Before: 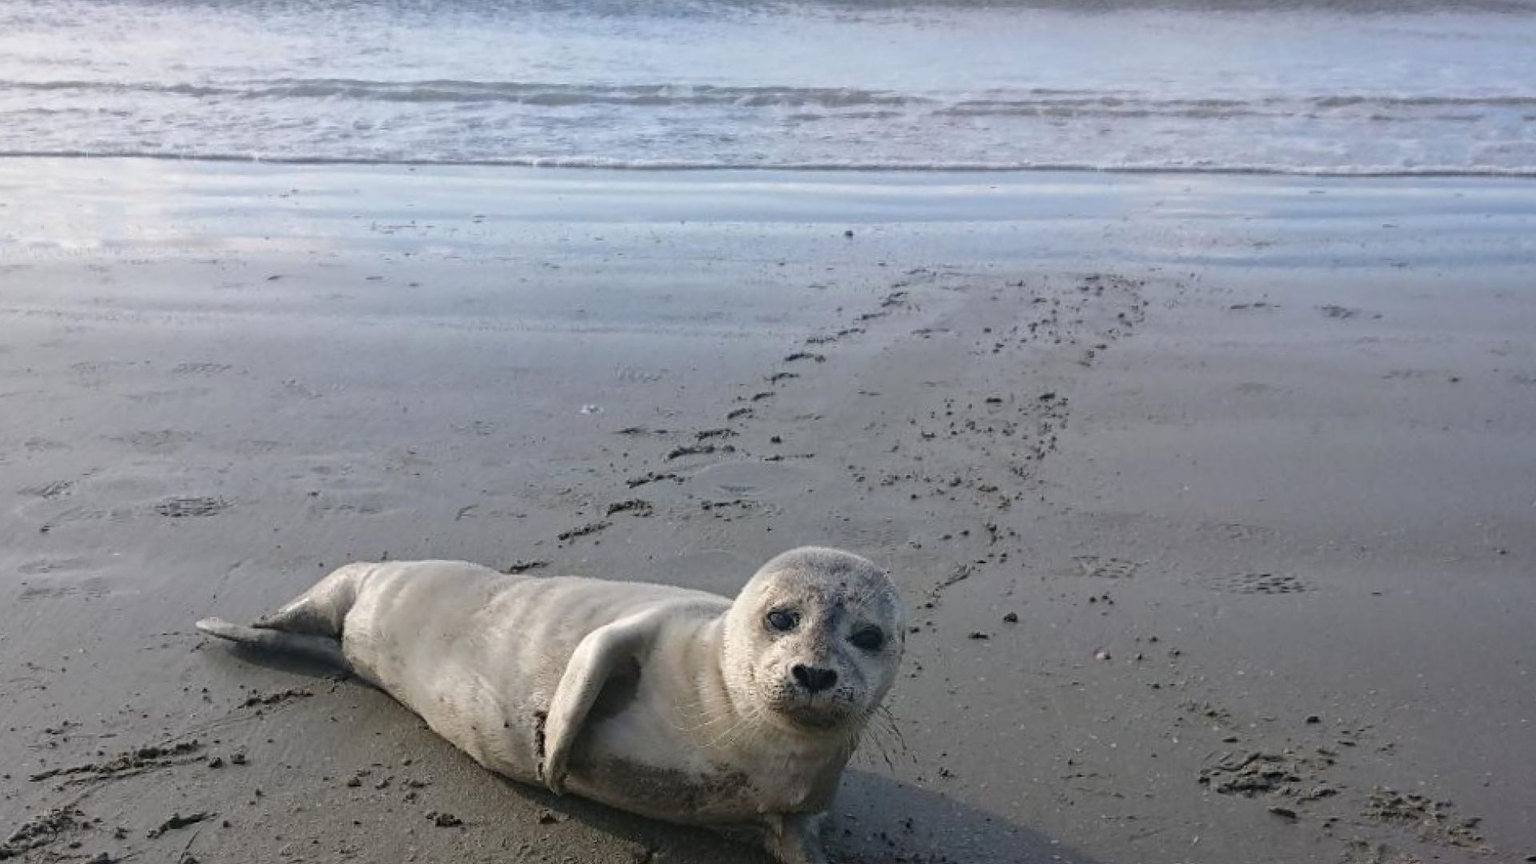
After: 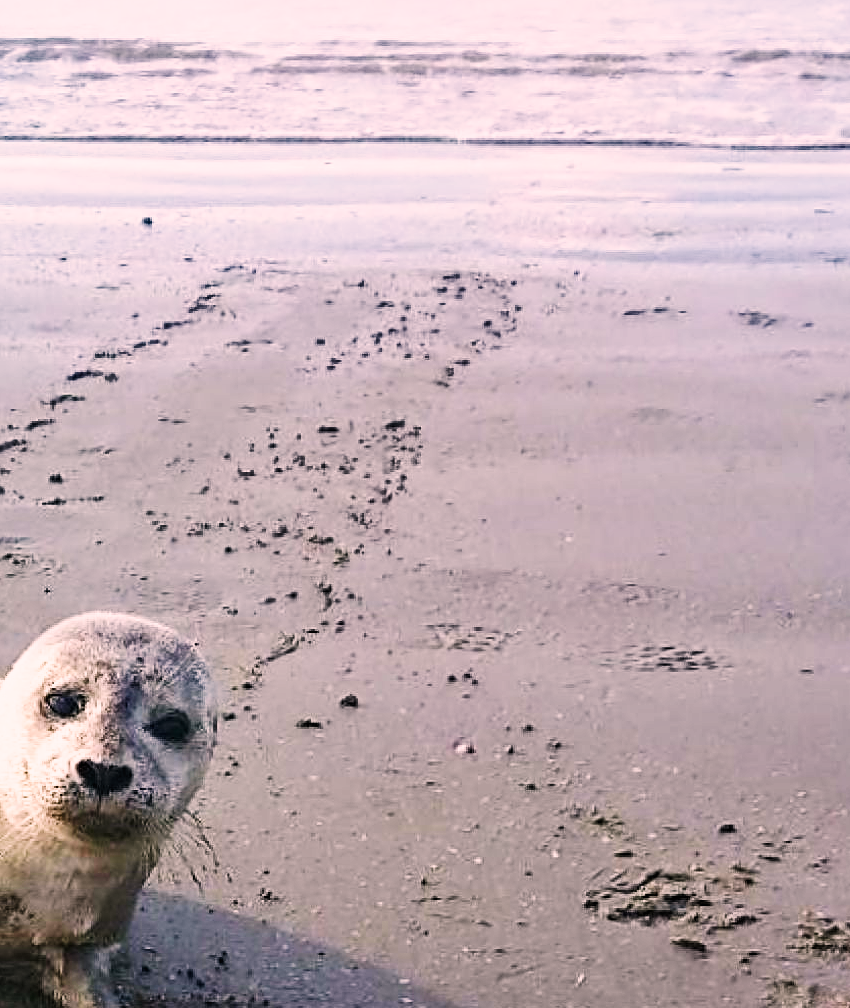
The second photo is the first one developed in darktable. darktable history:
sharpen: on, module defaults
shadows and highlights: shadows 60, soften with gaussian
base curve: curves: ch0 [(0, 0) (0.007, 0.004) (0.027, 0.03) (0.046, 0.07) (0.207, 0.54) (0.442, 0.872) (0.673, 0.972) (1, 1)], preserve colors none
rotate and perspective: crop left 0, crop top 0
crop: left 47.628%, top 6.643%, right 7.874%
color correction: highlights a* 12.23, highlights b* 5.41
